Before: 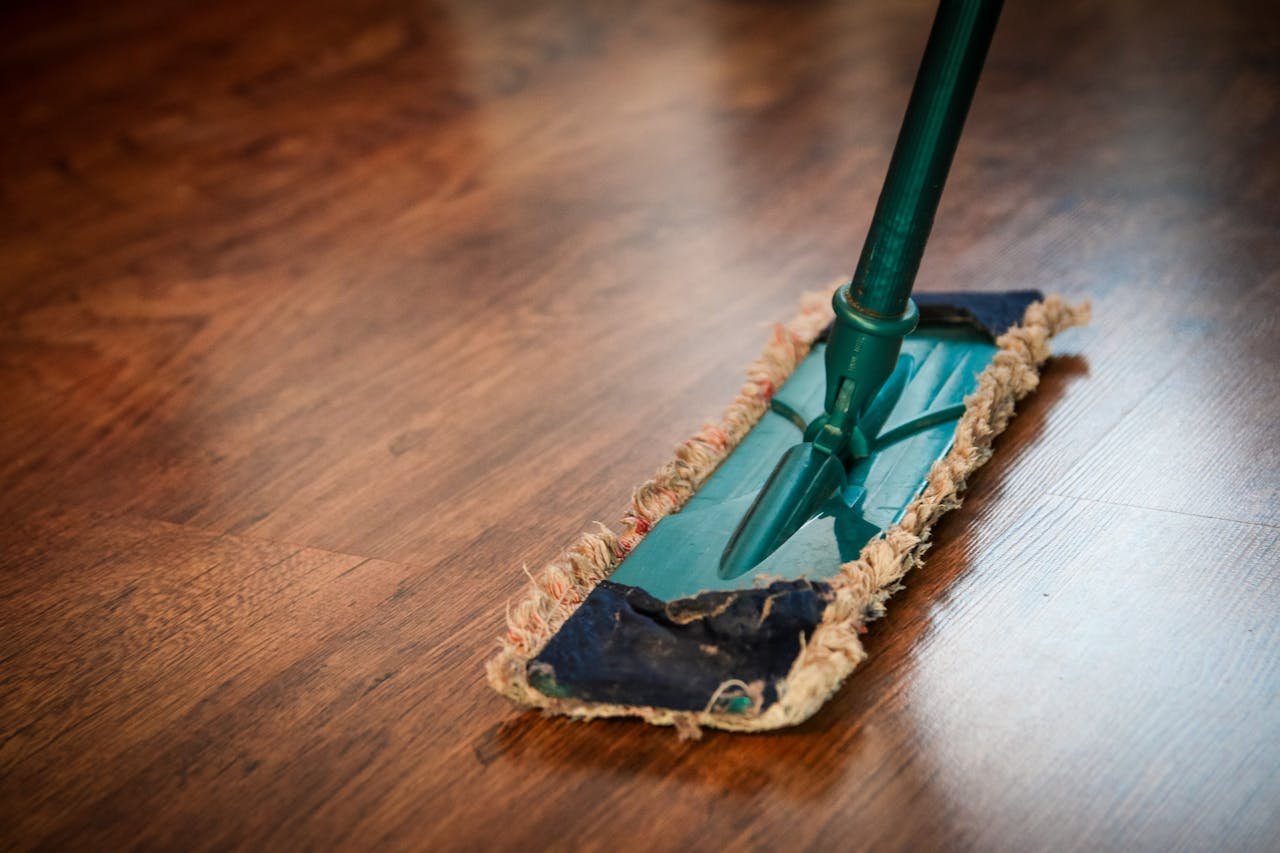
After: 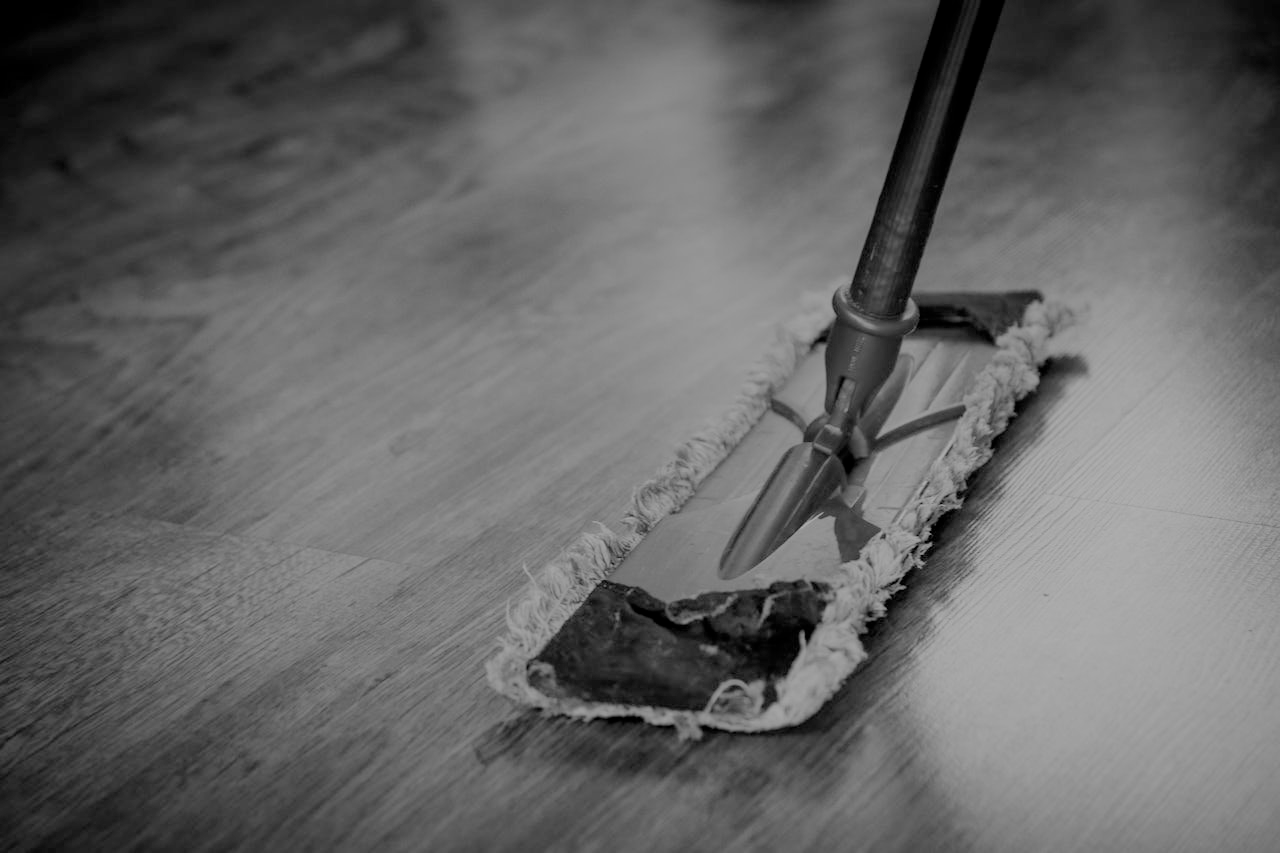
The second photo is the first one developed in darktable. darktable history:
filmic rgb: black relative exposure -7 EV, white relative exposure 6 EV, threshold 3 EV, target black luminance 0%, hardness 2.73, latitude 61.22%, contrast 0.691, highlights saturation mix 10%, shadows ↔ highlights balance -0.073%, preserve chrominance no, color science v4 (2020), iterations of high-quality reconstruction 10, contrast in shadows soft, contrast in highlights soft, enable highlight reconstruction true
monochrome: a -35.87, b 49.73, size 1.7
